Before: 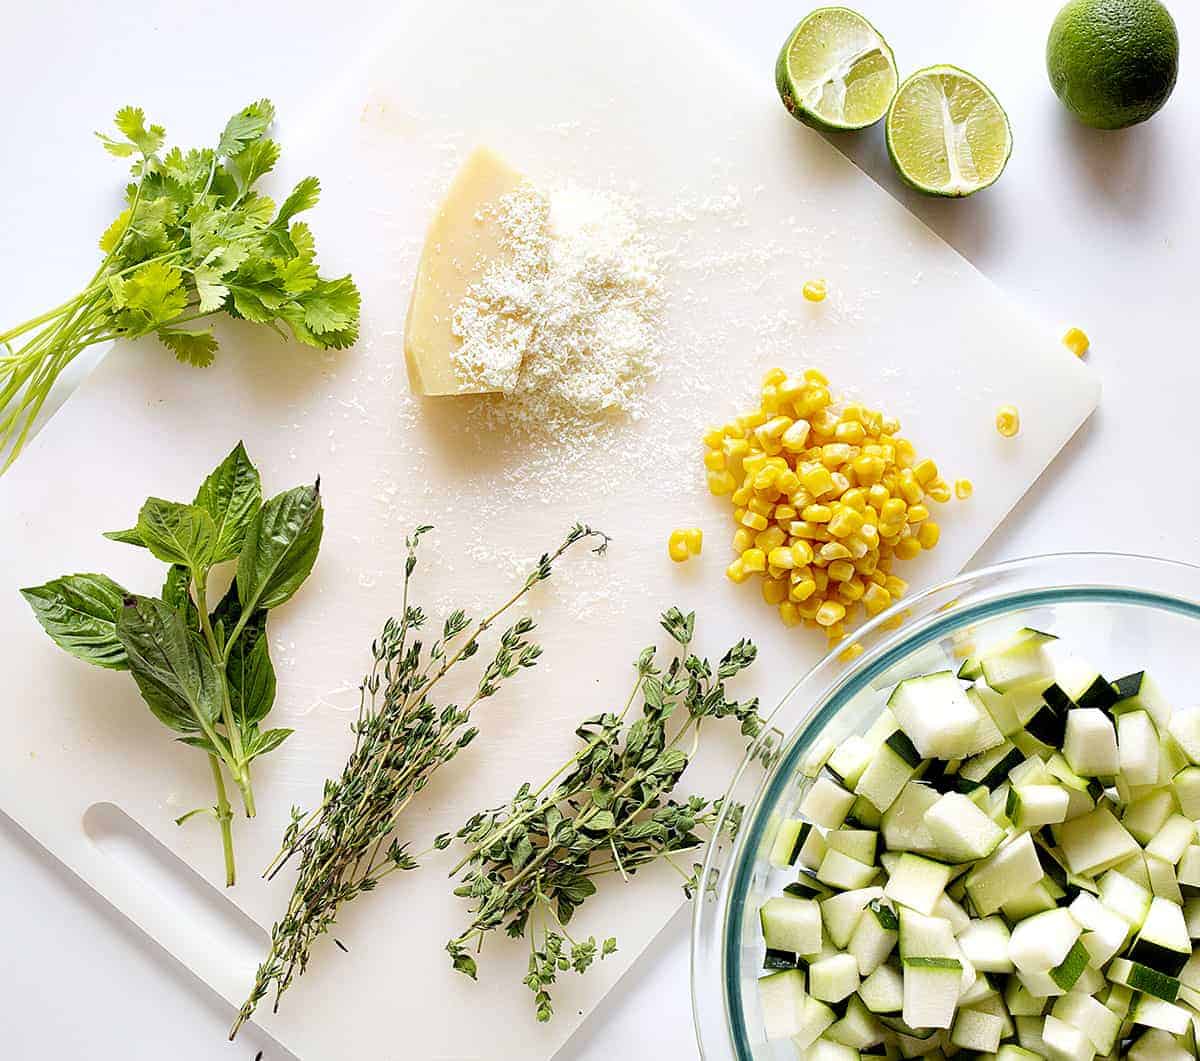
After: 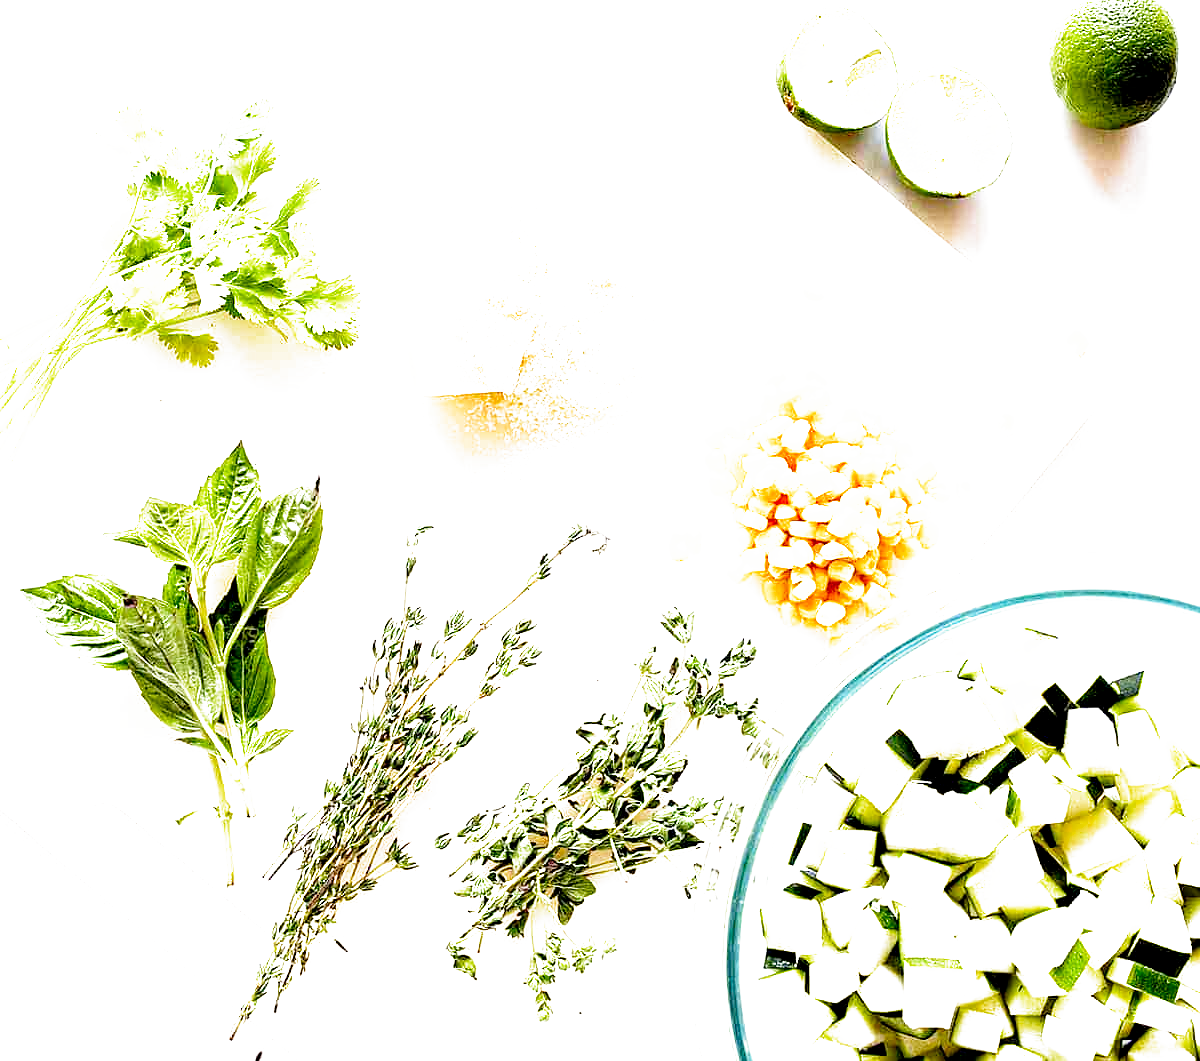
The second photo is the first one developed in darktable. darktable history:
exposure: black level correction 0.001, exposure 0.5 EV, compensate exposure bias true, compensate highlight preservation false
filmic rgb: middle gray luminance 8.8%, black relative exposure -6.3 EV, white relative exposure 2.7 EV, threshold 6 EV, target black luminance 0%, hardness 4.74, latitude 73.47%, contrast 1.332, shadows ↔ highlights balance 10.13%, add noise in highlights 0, preserve chrominance no, color science v3 (2019), use custom middle-gray values true, iterations of high-quality reconstruction 0, contrast in highlights soft, enable highlight reconstruction true
